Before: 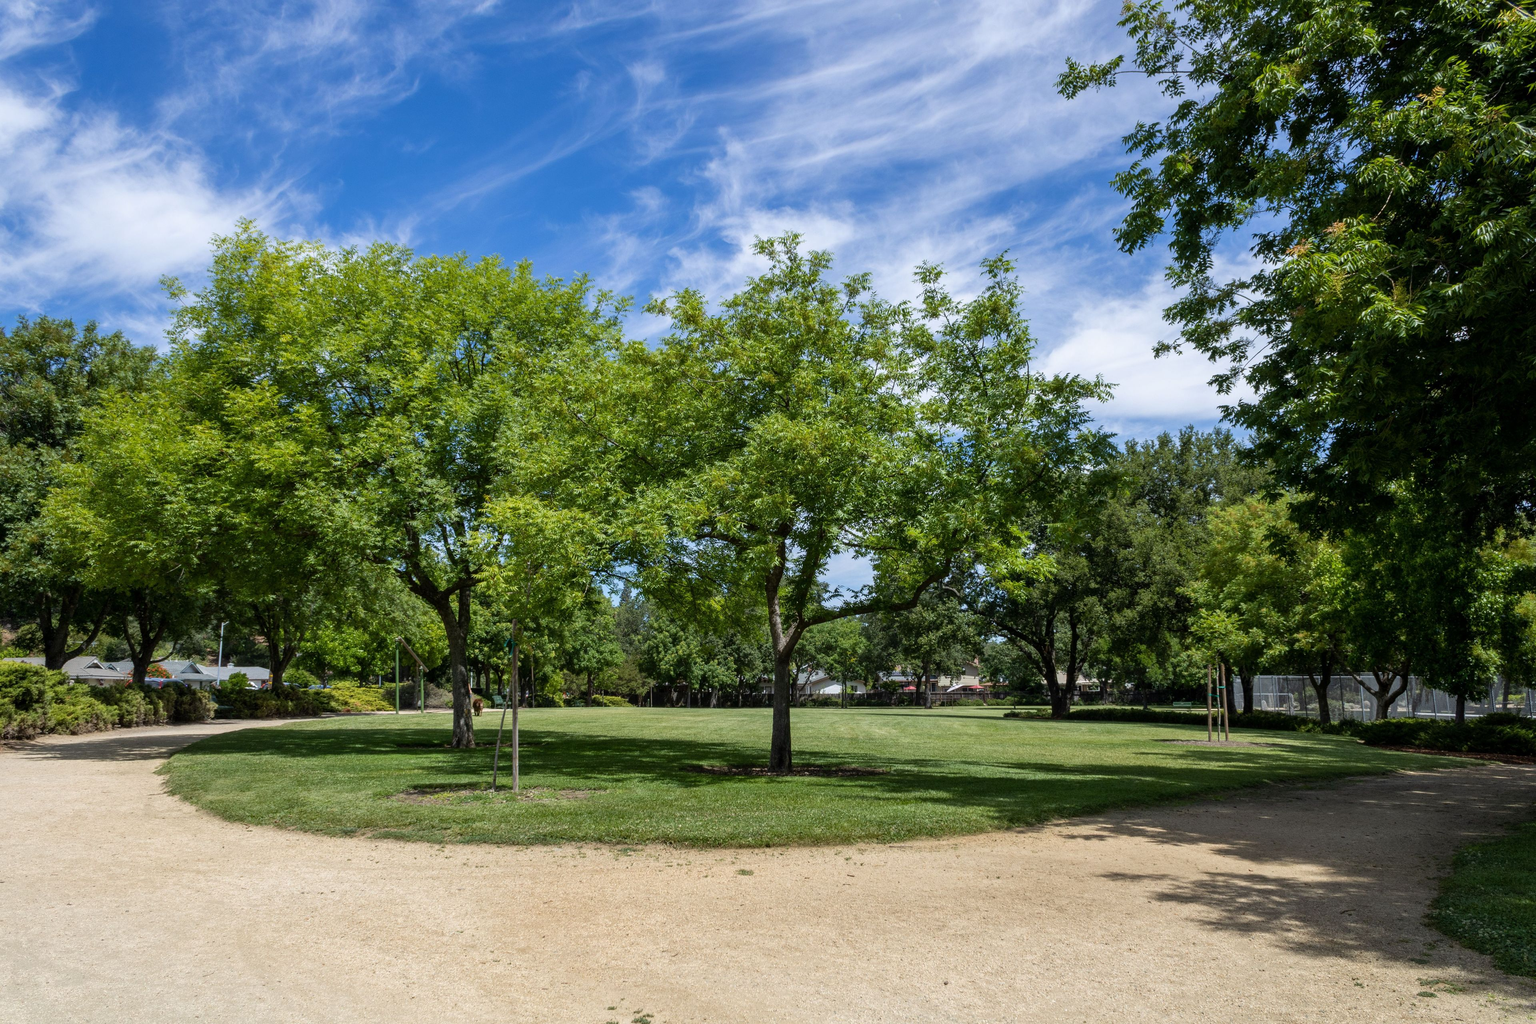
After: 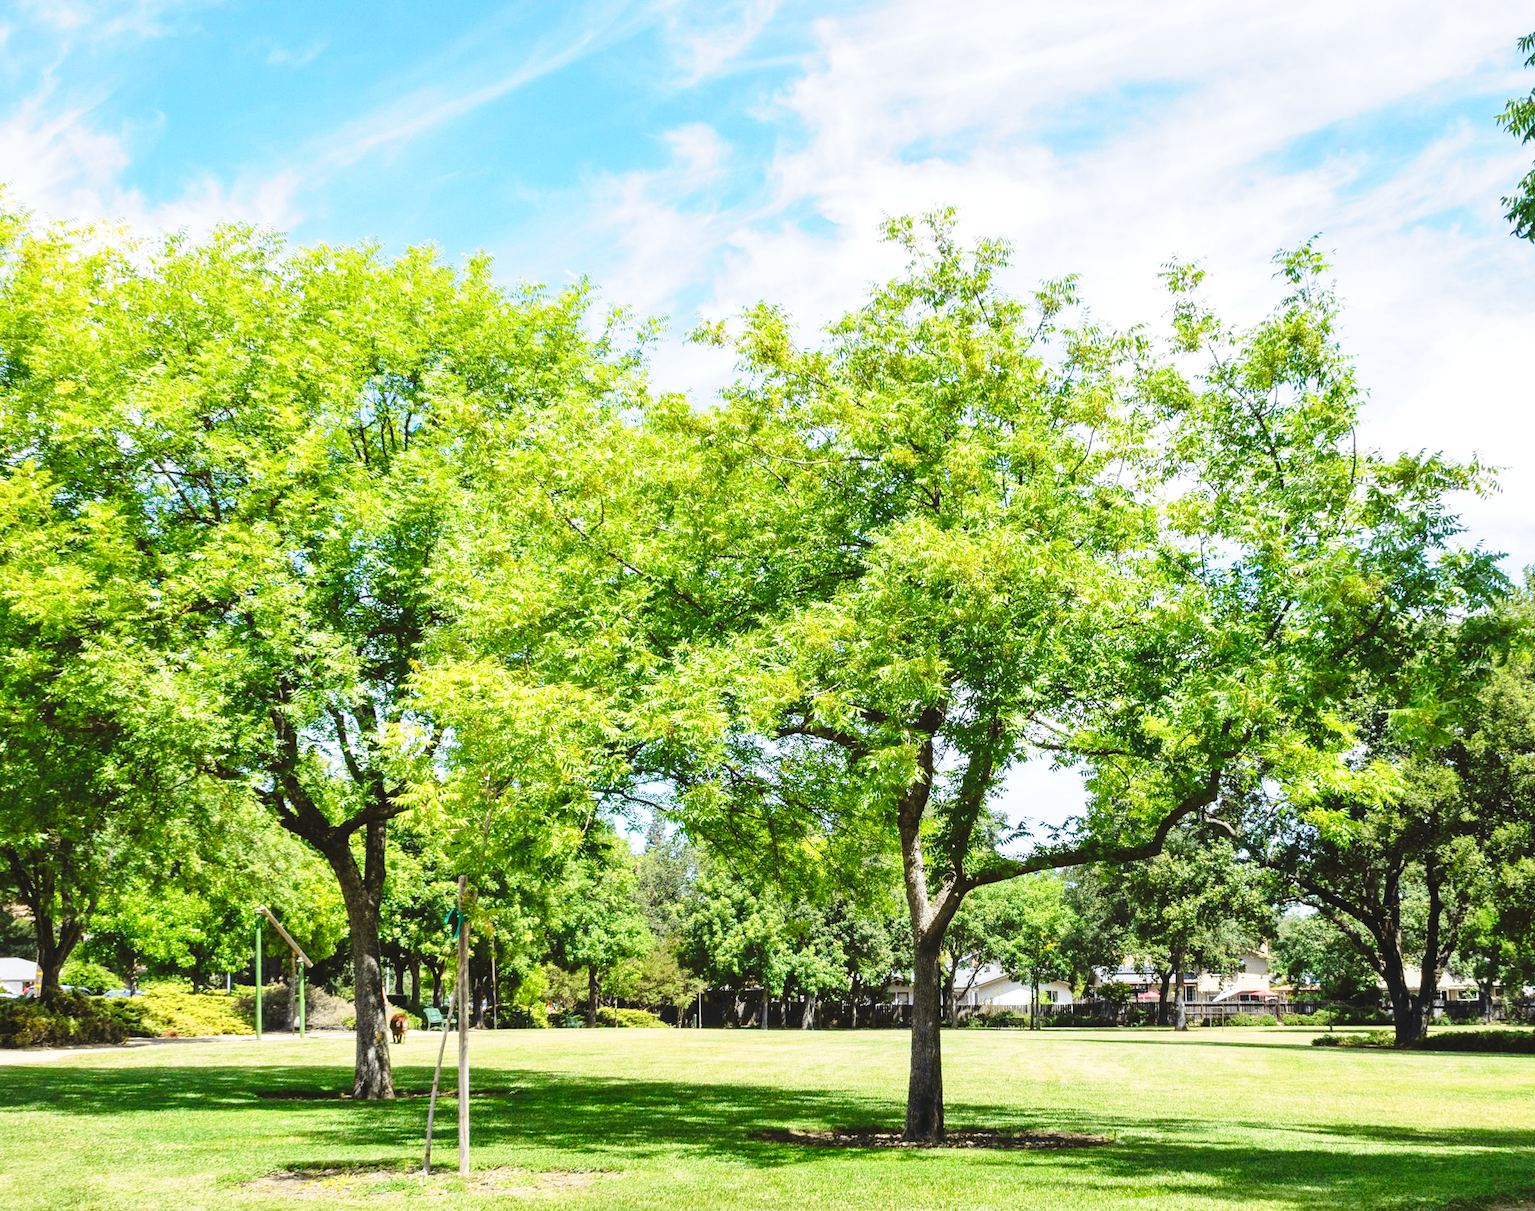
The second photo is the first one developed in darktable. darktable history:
tone curve: curves: ch0 [(0, 0) (0.071, 0.058) (0.266, 0.268) (0.498, 0.542) (0.766, 0.807) (1, 0.983)]; ch1 [(0, 0) (0.346, 0.307) (0.408, 0.387) (0.463, 0.465) (0.482, 0.493) (0.502, 0.499) (0.517, 0.505) (0.55, 0.554) (0.597, 0.61) (0.651, 0.698) (1, 1)]; ch2 [(0, 0) (0.346, 0.34) (0.434, 0.46) (0.485, 0.494) (0.5, 0.498) (0.509, 0.517) (0.526, 0.539) (0.583, 0.603) (0.625, 0.659) (1, 1)], color space Lab, independent channels, preserve colors none
base curve: curves: ch0 [(0, 0) (0.028, 0.03) (0.121, 0.232) (0.46, 0.748) (0.859, 0.968) (1, 1)], preserve colors none
crop: left 16.191%, top 11.263%, right 26.212%, bottom 20.596%
exposure: black level correction -0.005, exposure 1.004 EV, compensate highlight preservation false
